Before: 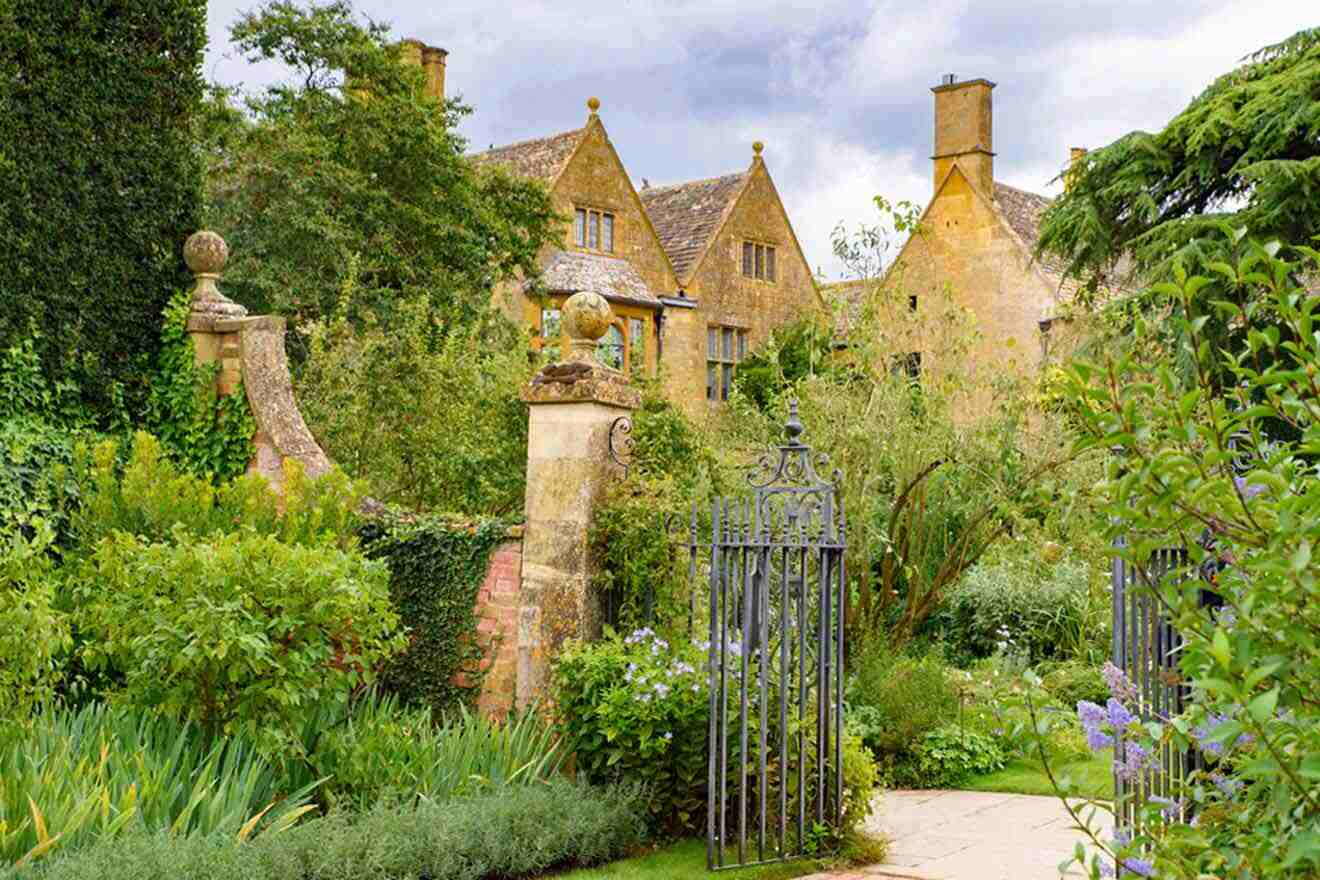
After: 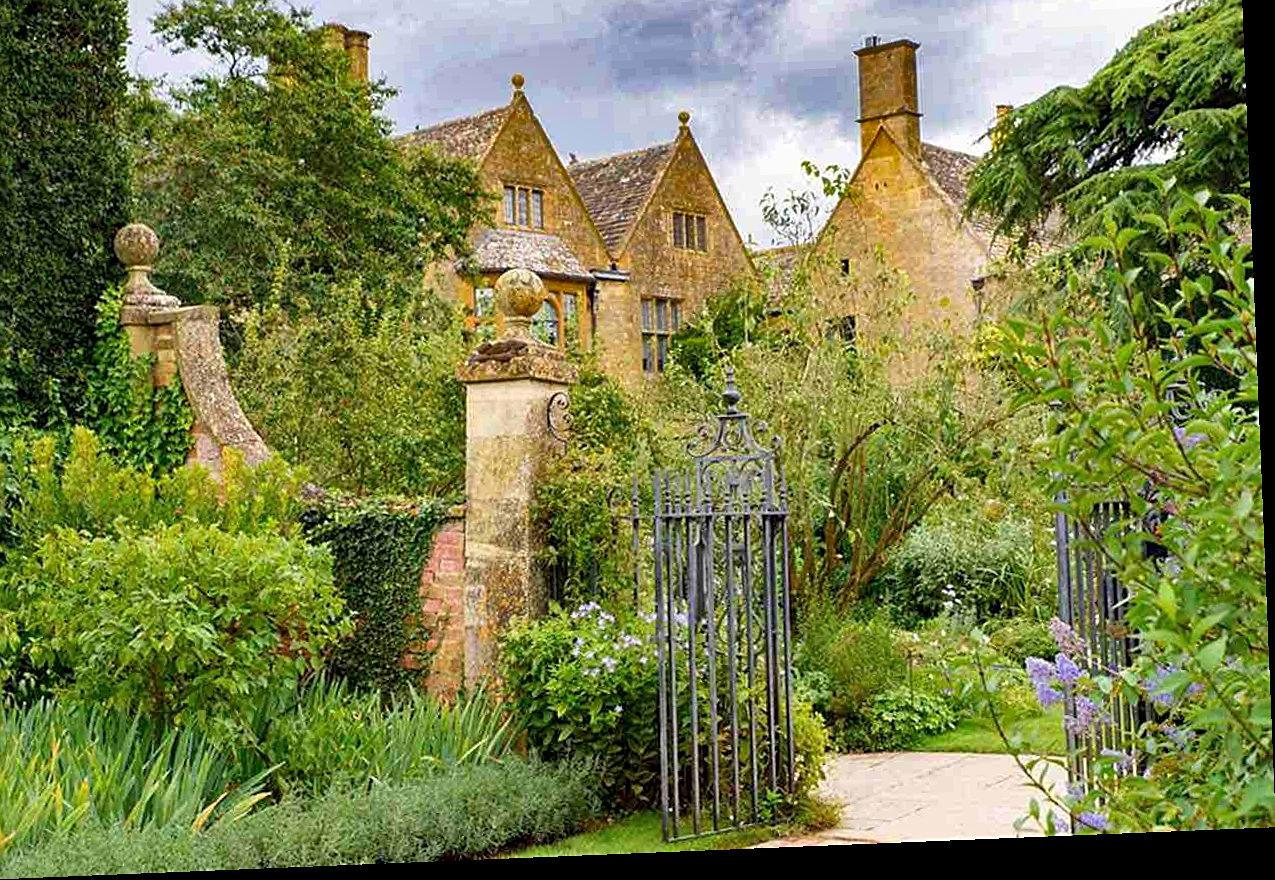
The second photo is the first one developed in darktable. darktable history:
crop and rotate: angle 2.34°, left 5.869%, top 5.687%
sharpen: on, module defaults
exposure: black level correction 0.002, compensate highlight preservation false
shadows and highlights: radius 105.82, shadows 23.92, highlights -59.28, low approximation 0.01, soften with gaussian
